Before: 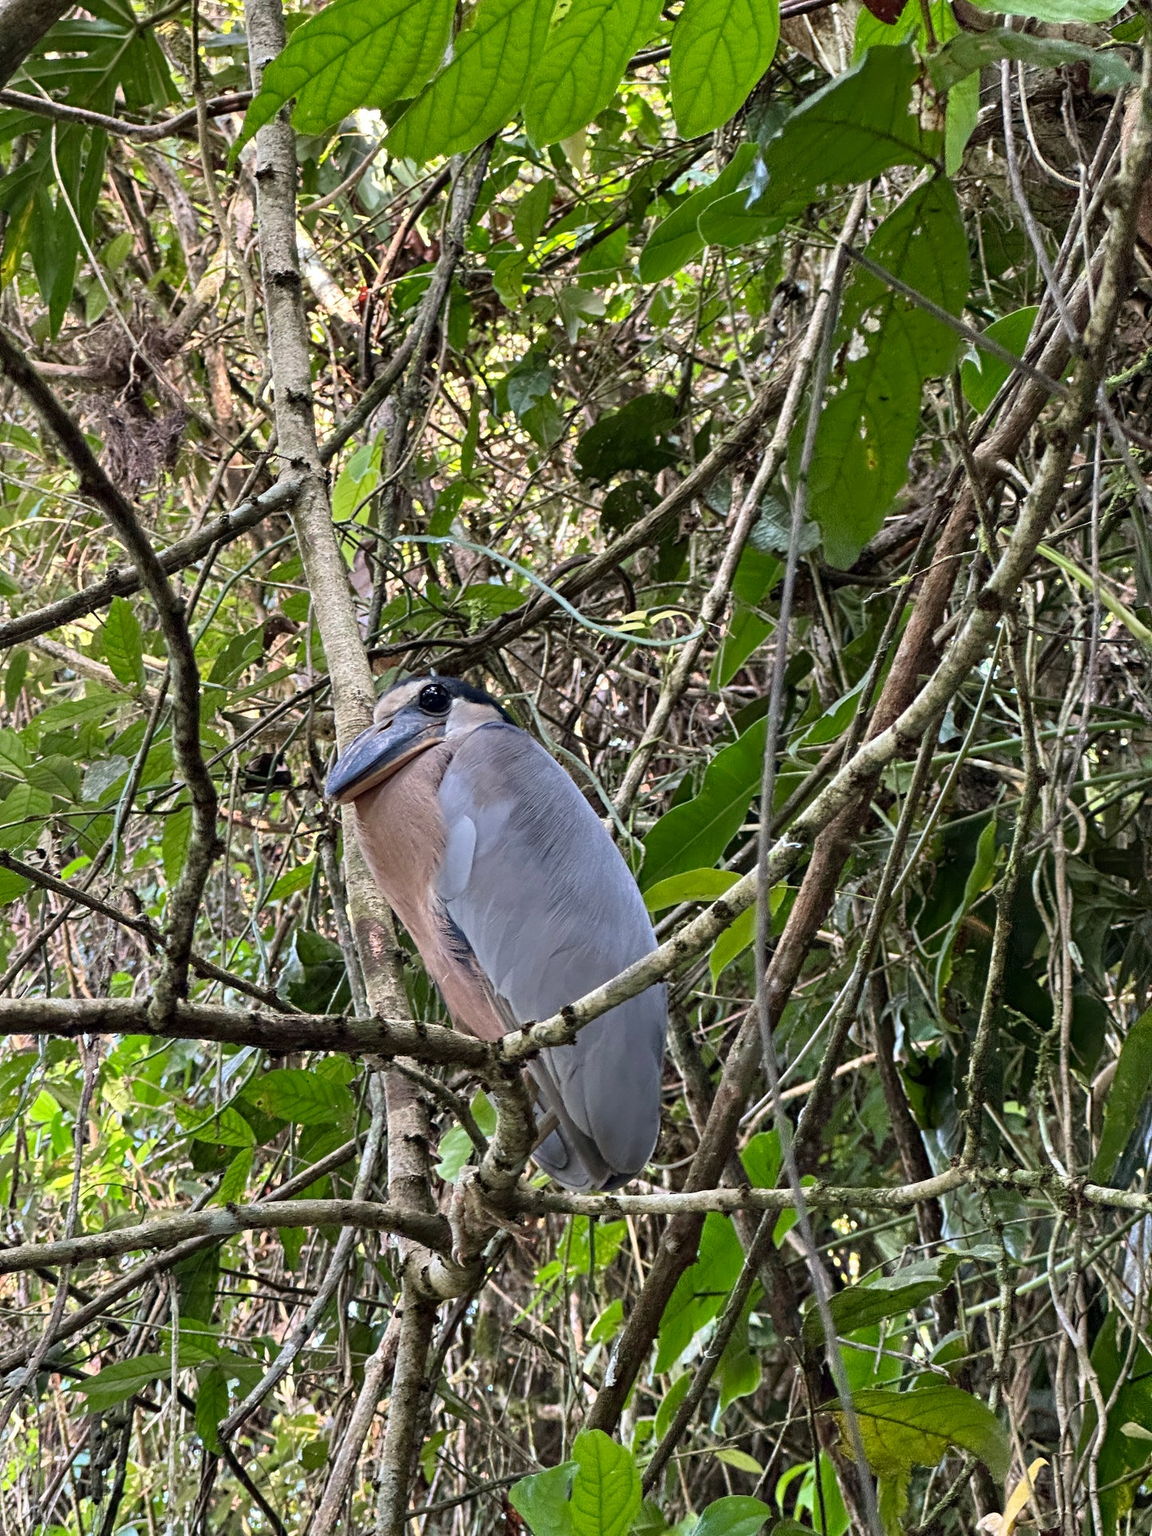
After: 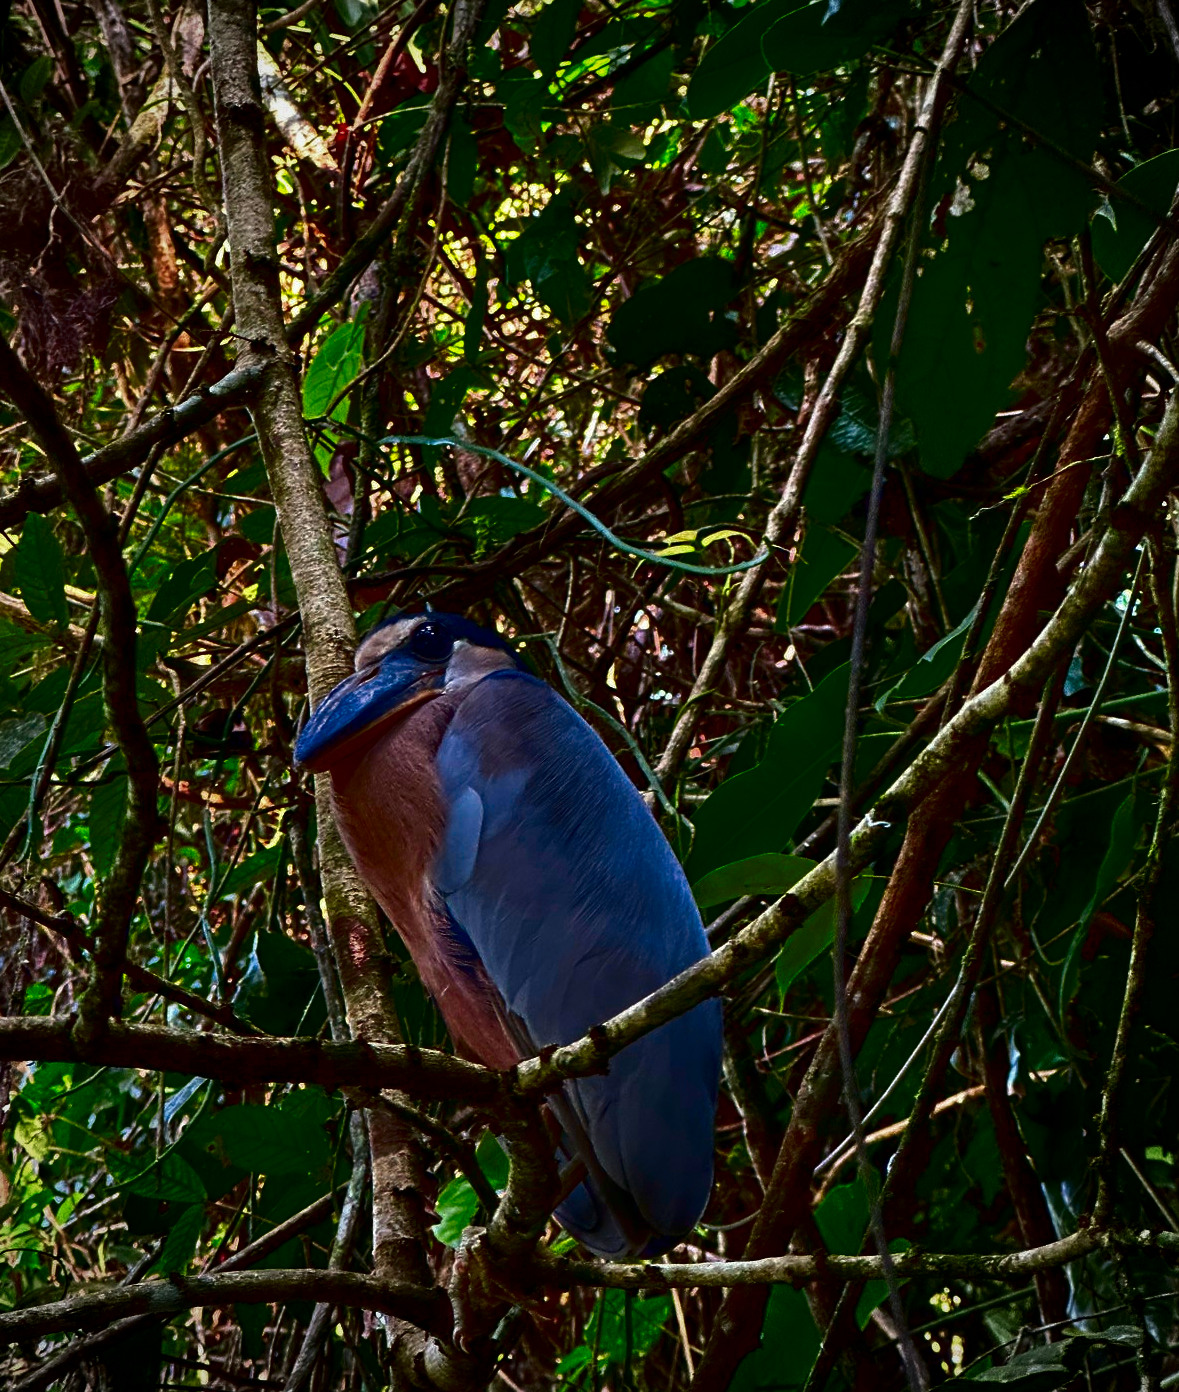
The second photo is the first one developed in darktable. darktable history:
vignetting: on, module defaults
crop: left 7.904%, top 12.286%, right 10.475%, bottom 15.464%
contrast brightness saturation: brightness -0.989, saturation 0.998
